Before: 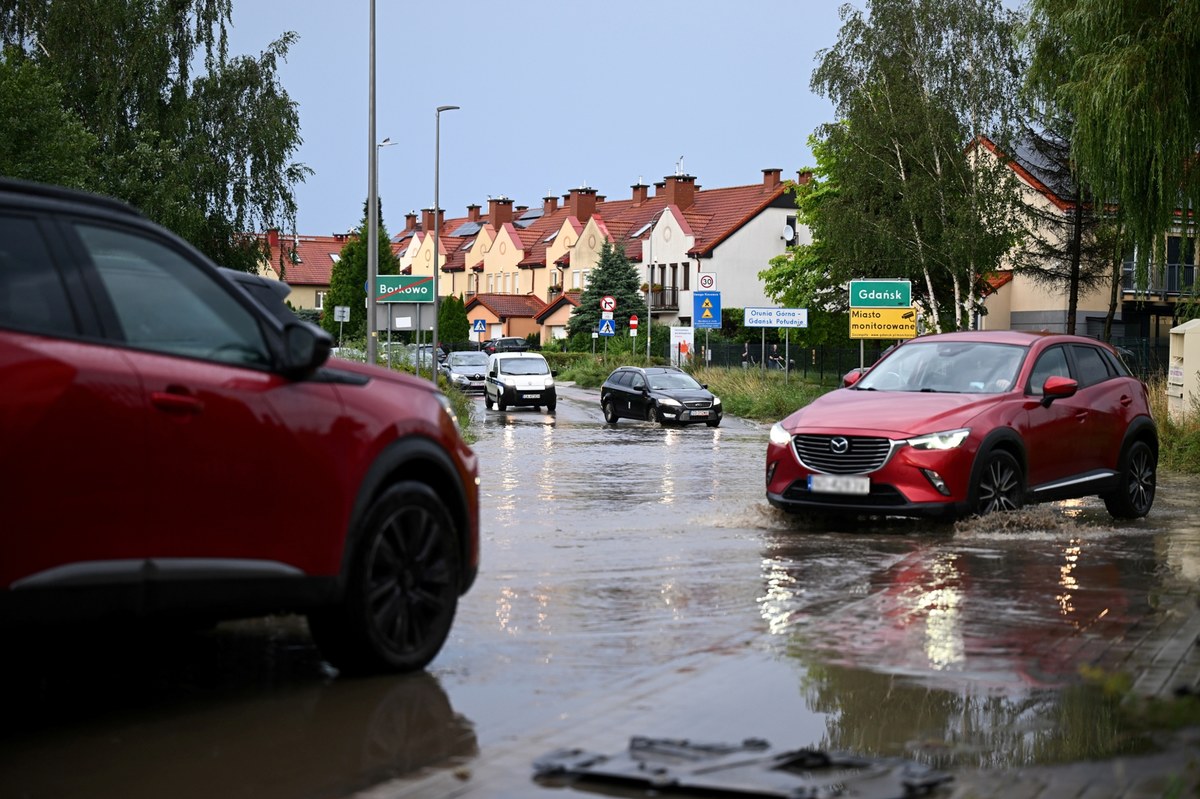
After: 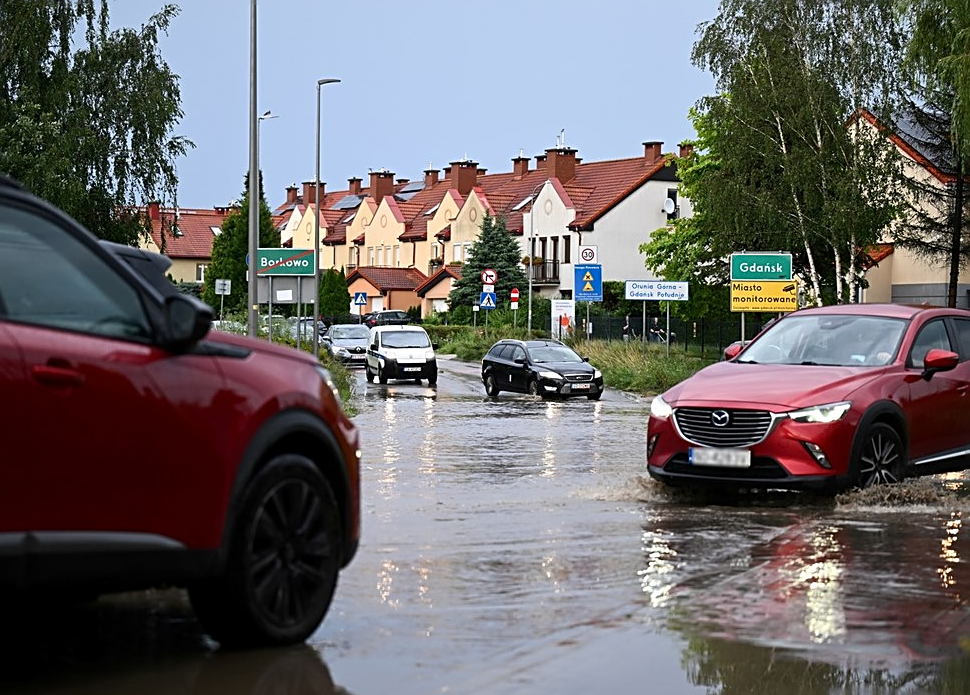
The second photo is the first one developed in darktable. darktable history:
sharpen: on, module defaults
contrast brightness saturation: contrast 0.05
crop: left 9.929%, top 3.475%, right 9.188%, bottom 9.529%
